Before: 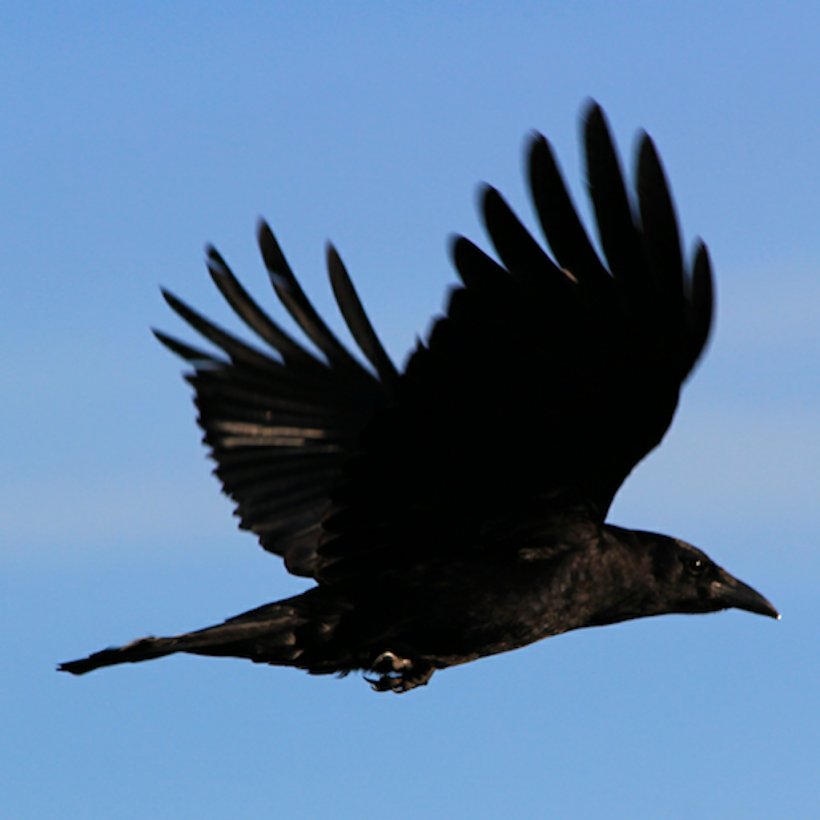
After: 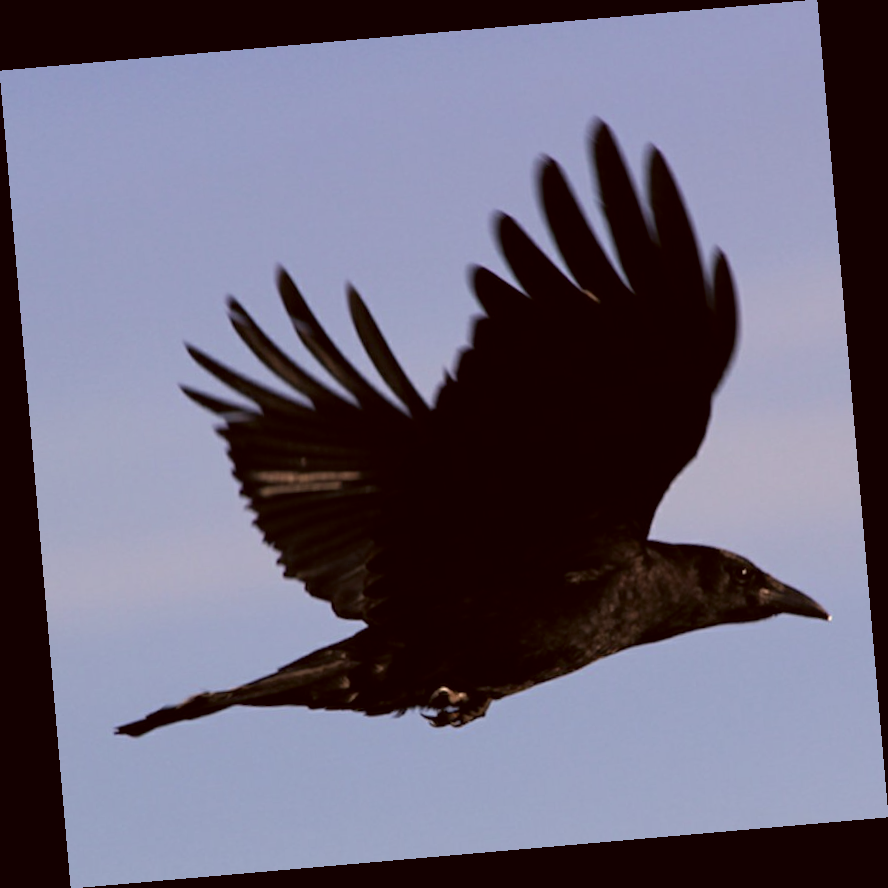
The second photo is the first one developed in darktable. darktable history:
color correction: highlights a* 10.21, highlights b* 9.79, shadows a* 8.61, shadows b* 7.88, saturation 0.8
rotate and perspective: rotation -4.98°, automatic cropping off
